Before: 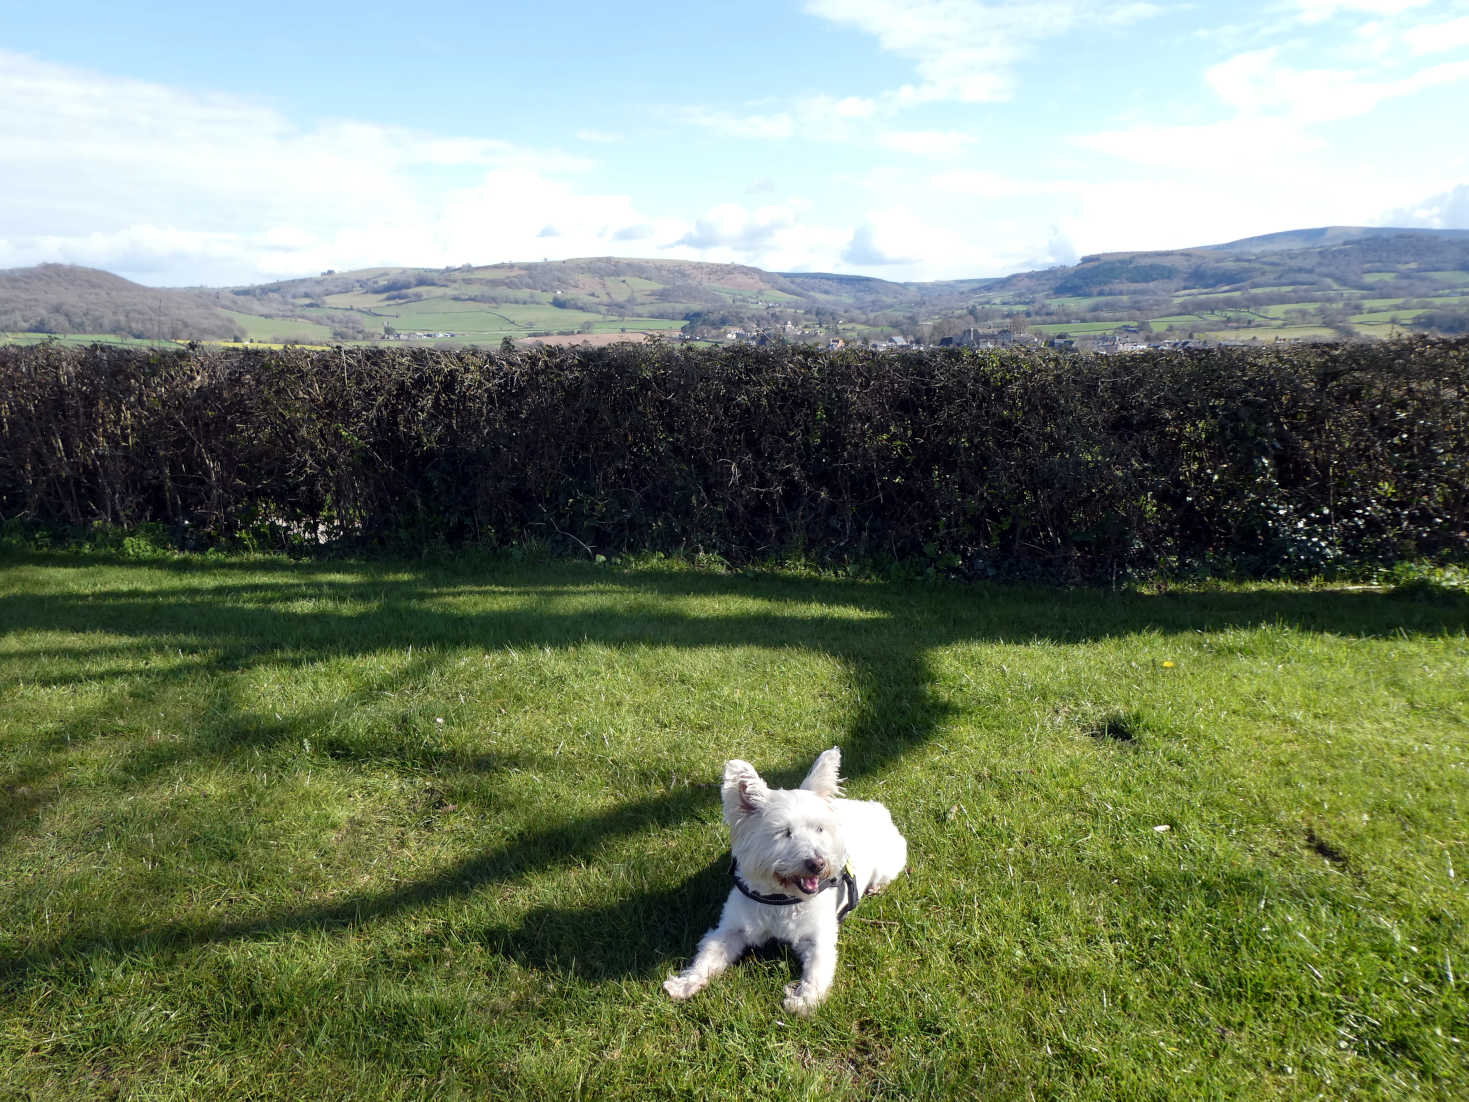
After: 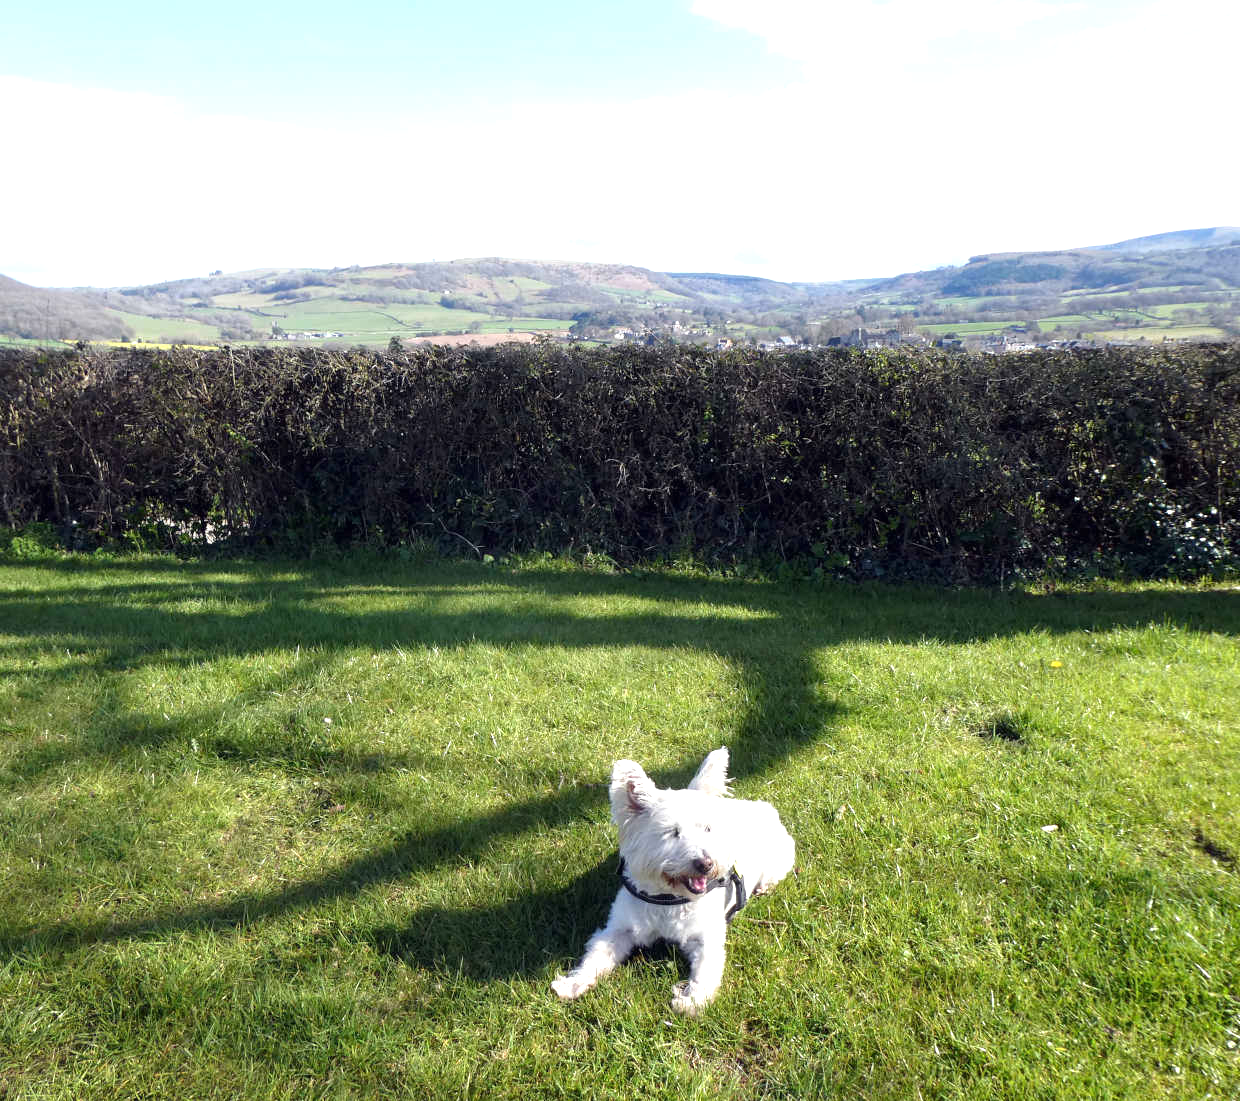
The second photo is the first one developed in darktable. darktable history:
tone equalizer: -7 EV 0.183 EV, -6 EV 0.14 EV, -5 EV 0.097 EV, -4 EV 0.056 EV, -2 EV -0.041 EV, -1 EV -0.03 EV, +0 EV -0.084 EV, edges refinement/feathering 500, mask exposure compensation -1.57 EV, preserve details no
exposure: black level correction 0, exposure 0.693 EV, compensate exposure bias true, compensate highlight preservation false
crop: left 7.688%, right 7.844%
